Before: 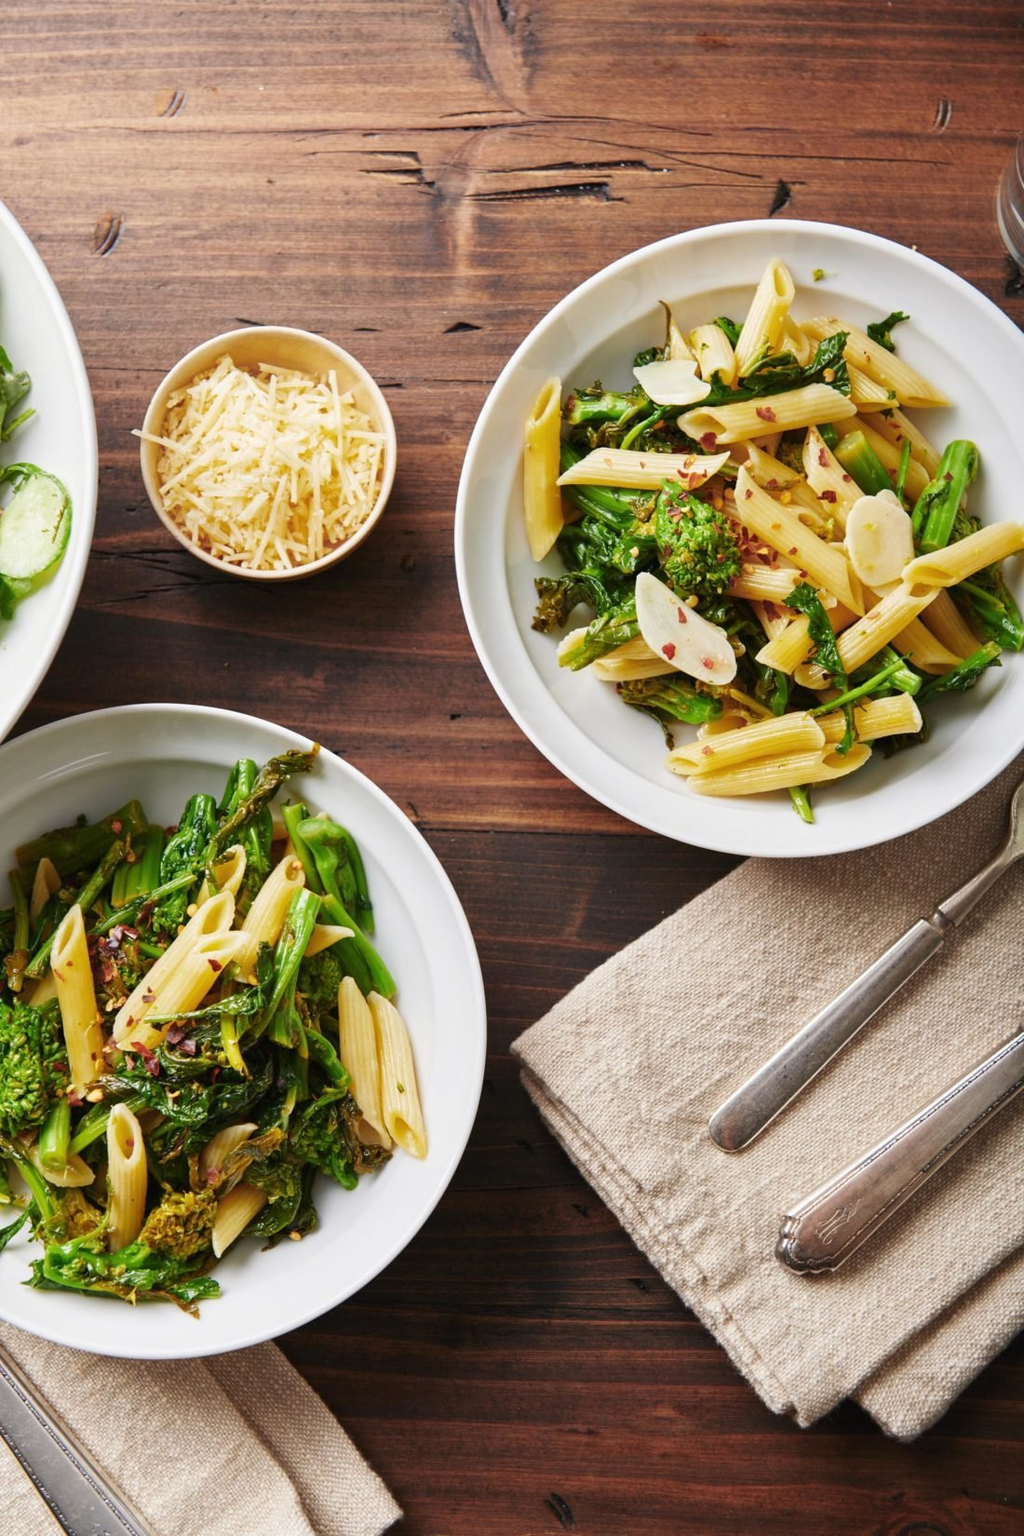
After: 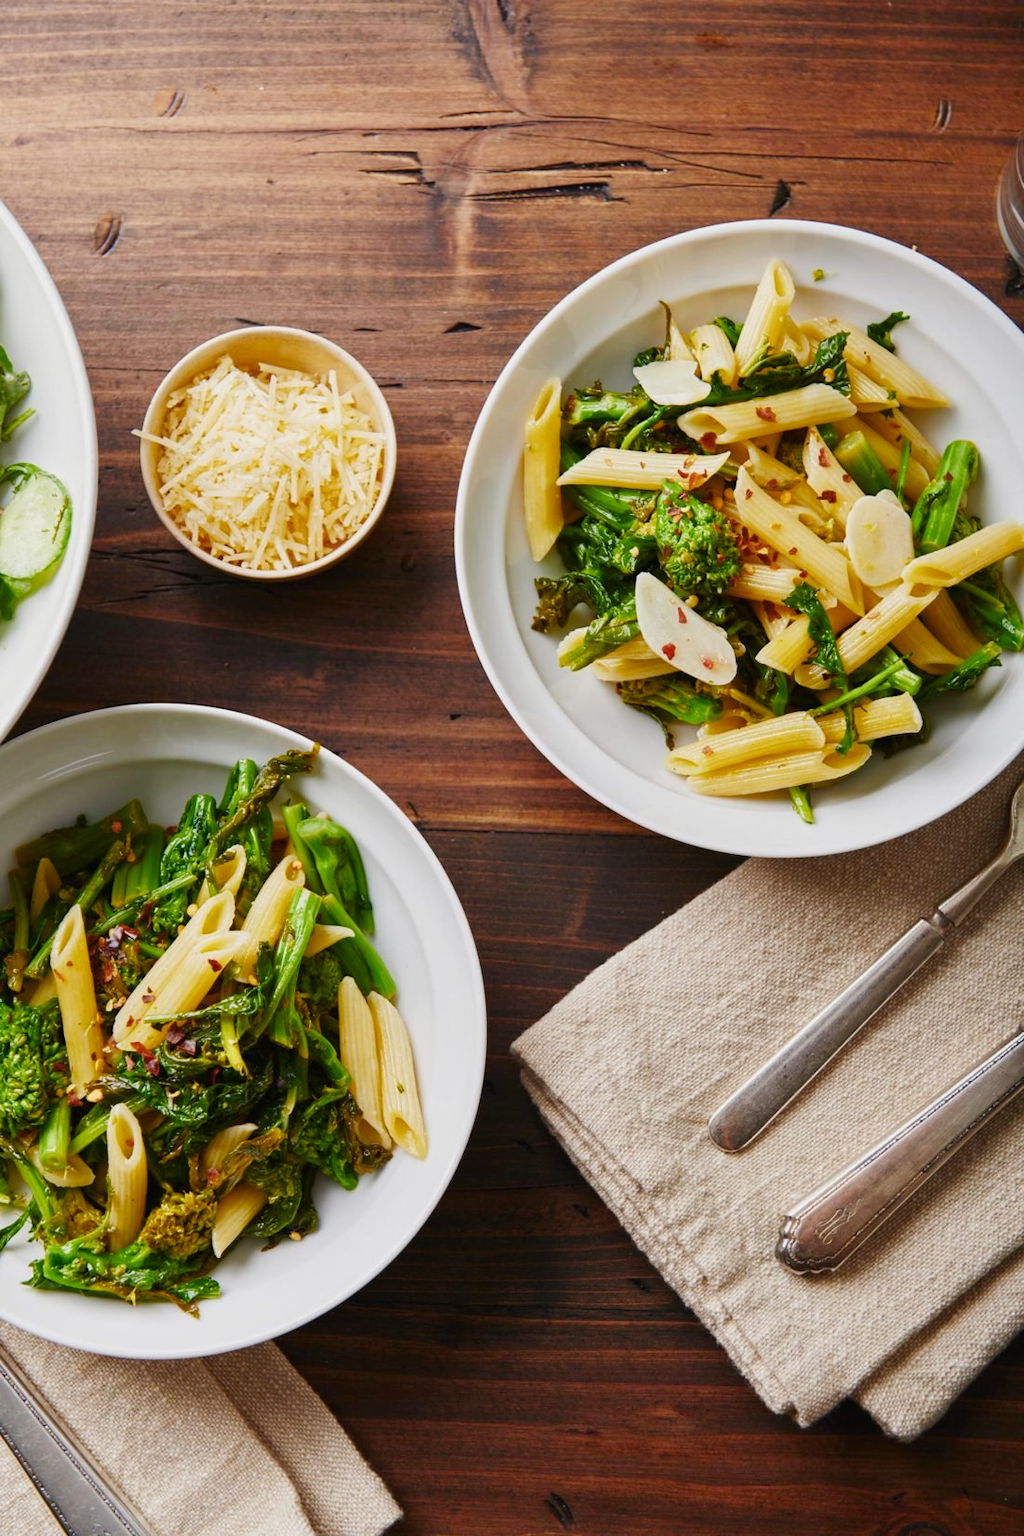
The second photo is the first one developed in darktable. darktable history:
color balance rgb: linear chroma grading › shadows 32%, linear chroma grading › global chroma -2%, linear chroma grading › mid-tones 4%, perceptual saturation grading › global saturation -2%, perceptual saturation grading › highlights -8%, perceptual saturation grading › mid-tones 8%, perceptual saturation grading › shadows 4%, perceptual brilliance grading › highlights 8%, perceptual brilliance grading › mid-tones 4%, perceptual brilliance grading › shadows 2%, global vibrance 16%, saturation formula JzAzBz (2021)
exposure: exposure -0.36 EV, compensate highlight preservation false
white balance: emerald 1
